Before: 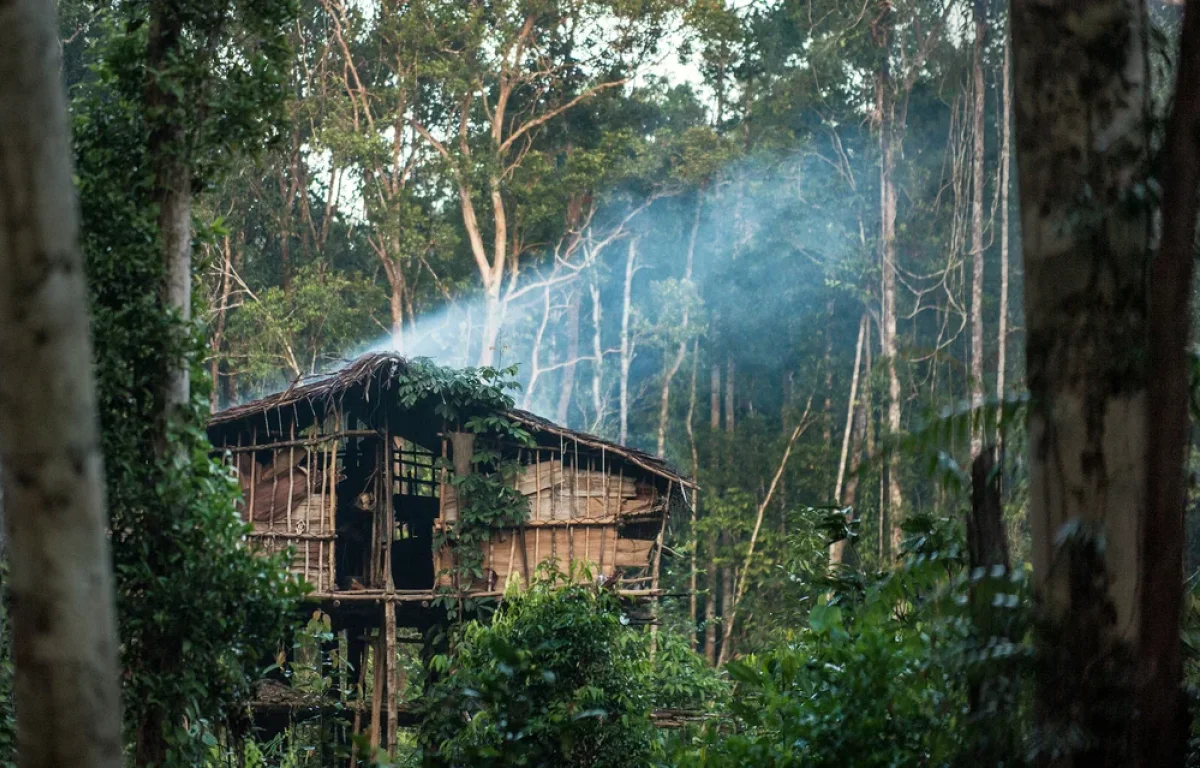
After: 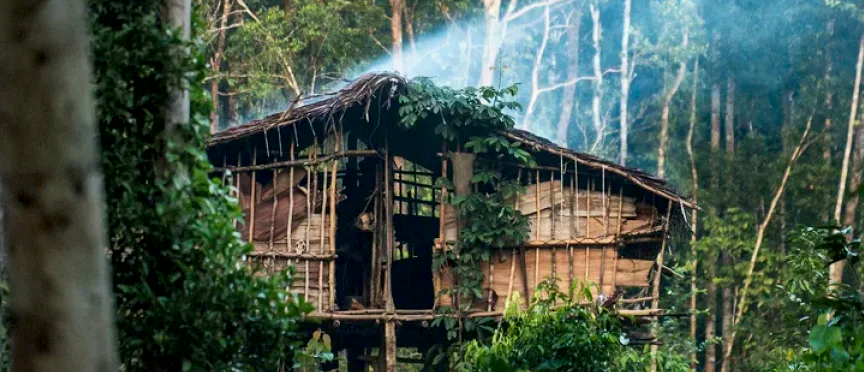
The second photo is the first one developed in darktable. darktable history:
crop: top 36.498%, right 27.964%, bottom 14.995%
contrast brightness saturation: contrast 0.09, saturation 0.28
local contrast: mode bilateral grid, contrast 20, coarseness 50, detail 150%, midtone range 0.2
